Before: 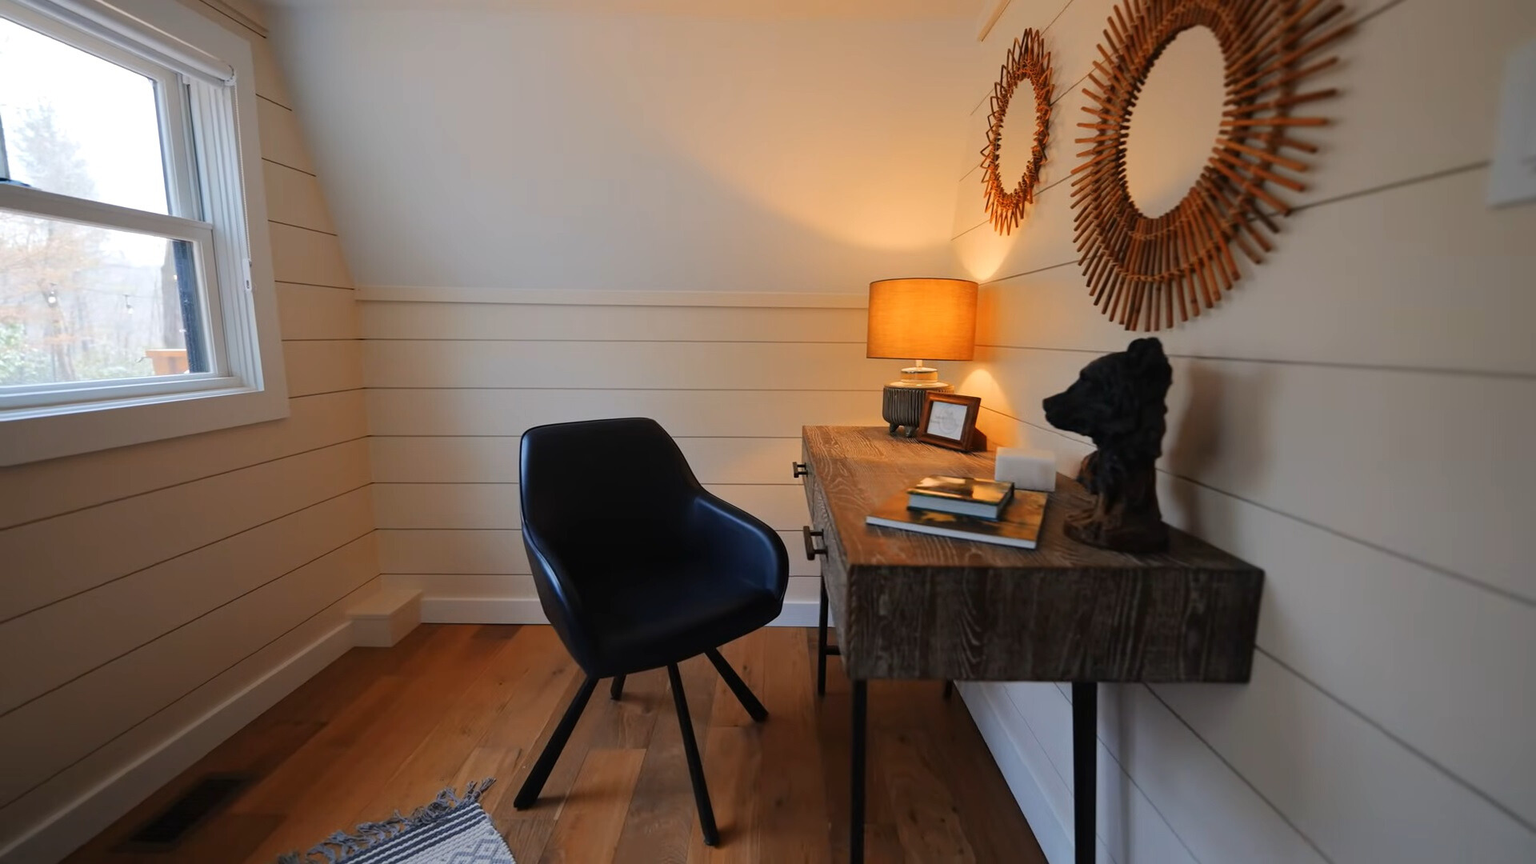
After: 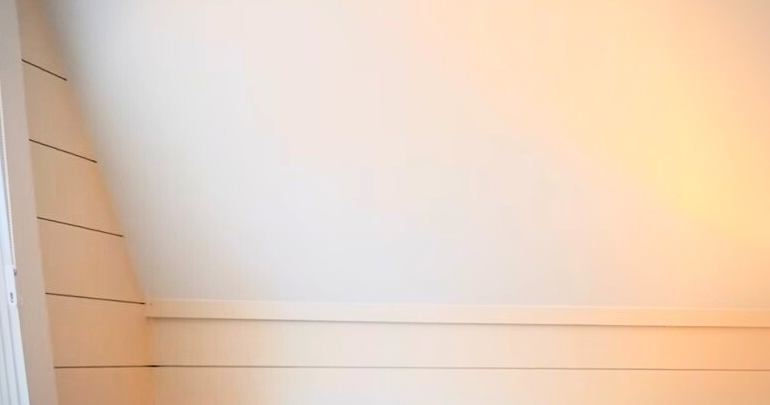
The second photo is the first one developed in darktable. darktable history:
base curve: curves: ch0 [(0, 0) (0.005, 0.002) (0.15, 0.3) (0.4, 0.7) (0.75, 0.95) (1, 1)], exposure shift 0.01
vignetting: fall-off radius 61.13%, center (0, 0.008)
crop: left 15.55%, top 5.427%, right 44.343%, bottom 57.042%
tone equalizer: -8 EV -0.392 EV, -7 EV -0.422 EV, -6 EV -0.345 EV, -5 EV -0.213 EV, -3 EV 0.244 EV, -2 EV 0.346 EV, -1 EV 0.395 EV, +0 EV 0.413 EV
